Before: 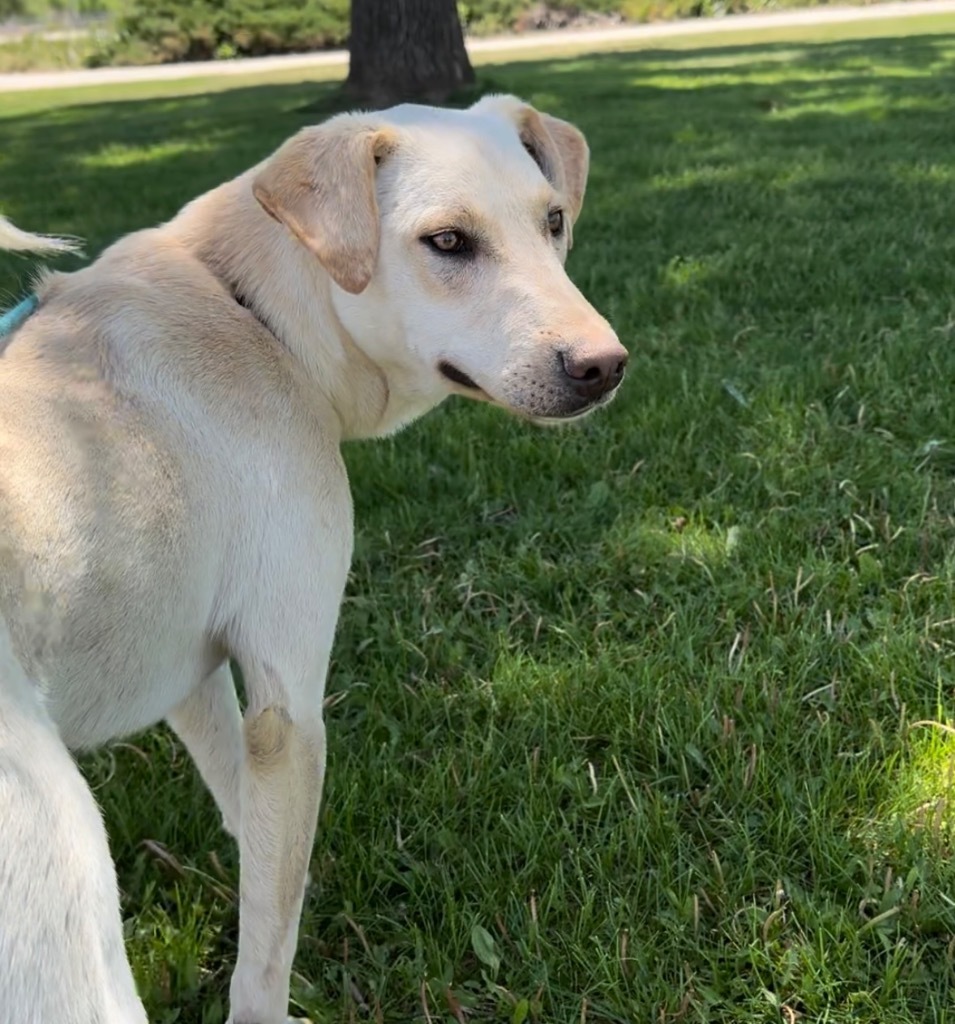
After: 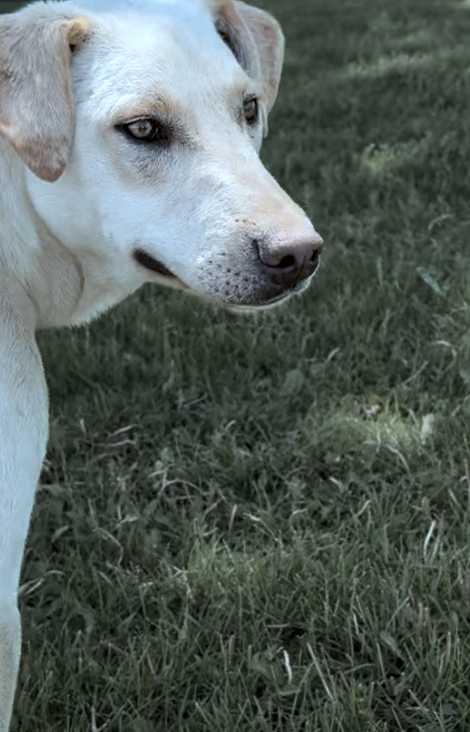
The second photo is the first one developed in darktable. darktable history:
local contrast: on, module defaults
color correction: highlights a* -10.41, highlights b* -19.22
color zones: curves: ch0 [(0.004, 0.306) (0.107, 0.448) (0.252, 0.656) (0.41, 0.398) (0.595, 0.515) (0.768, 0.628)]; ch1 [(0.07, 0.323) (0.151, 0.452) (0.252, 0.608) (0.346, 0.221) (0.463, 0.189) (0.61, 0.368) (0.735, 0.395) (0.921, 0.412)]; ch2 [(0, 0.476) (0.132, 0.512) (0.243, 0.512) (0.397, 0.48) (0.522, 0.376) (0.634, 0.536) (0.761, 0.46)]
crop: left 31.979%, top 10.994%, right 18.784%, bottom 17.46%
